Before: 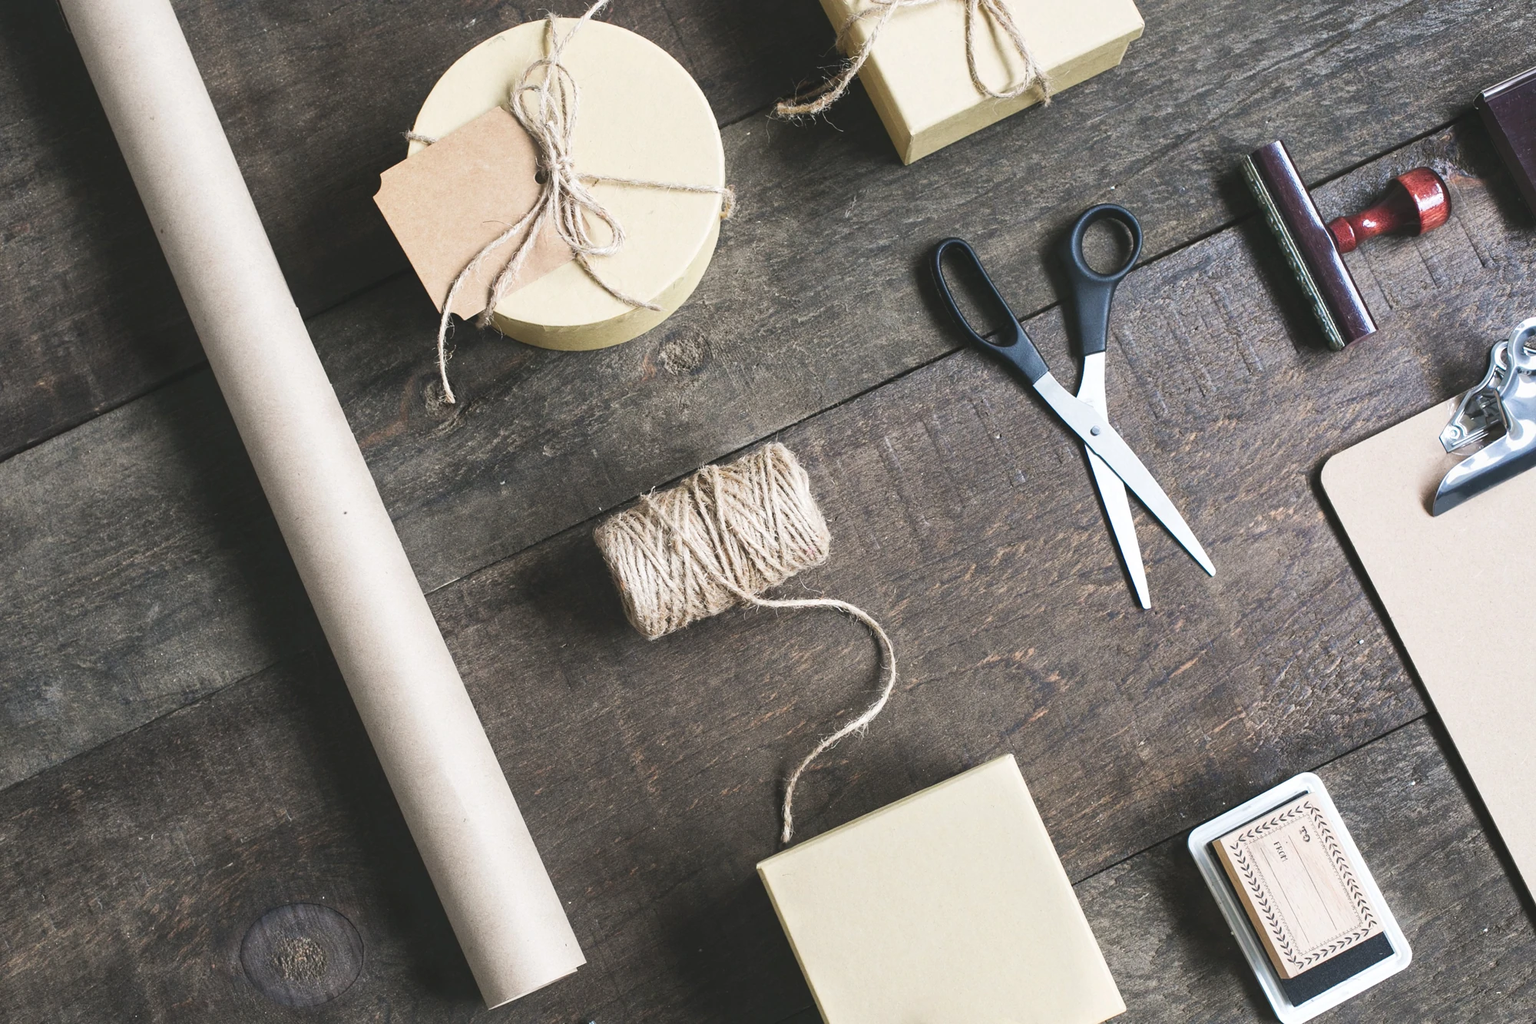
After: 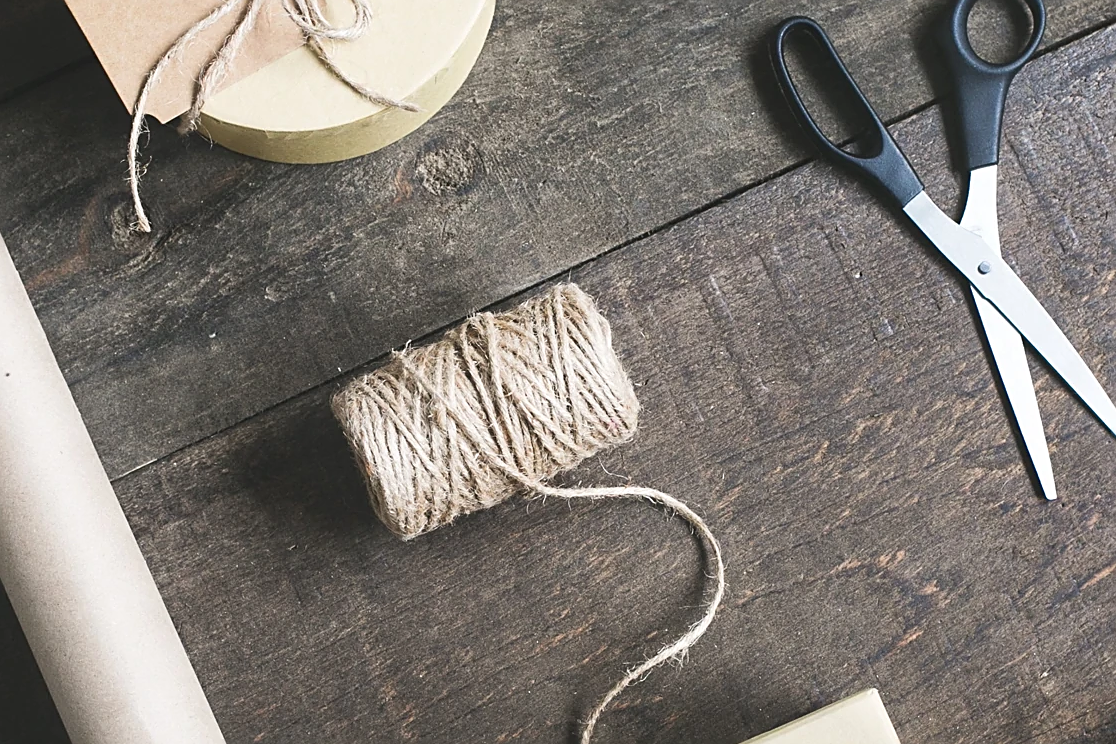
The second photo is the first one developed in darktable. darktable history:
crop and rotate: left 22.13%, top 22.054%, right 22.026%, bottom 22.102%
sharpen: on, module defaults
